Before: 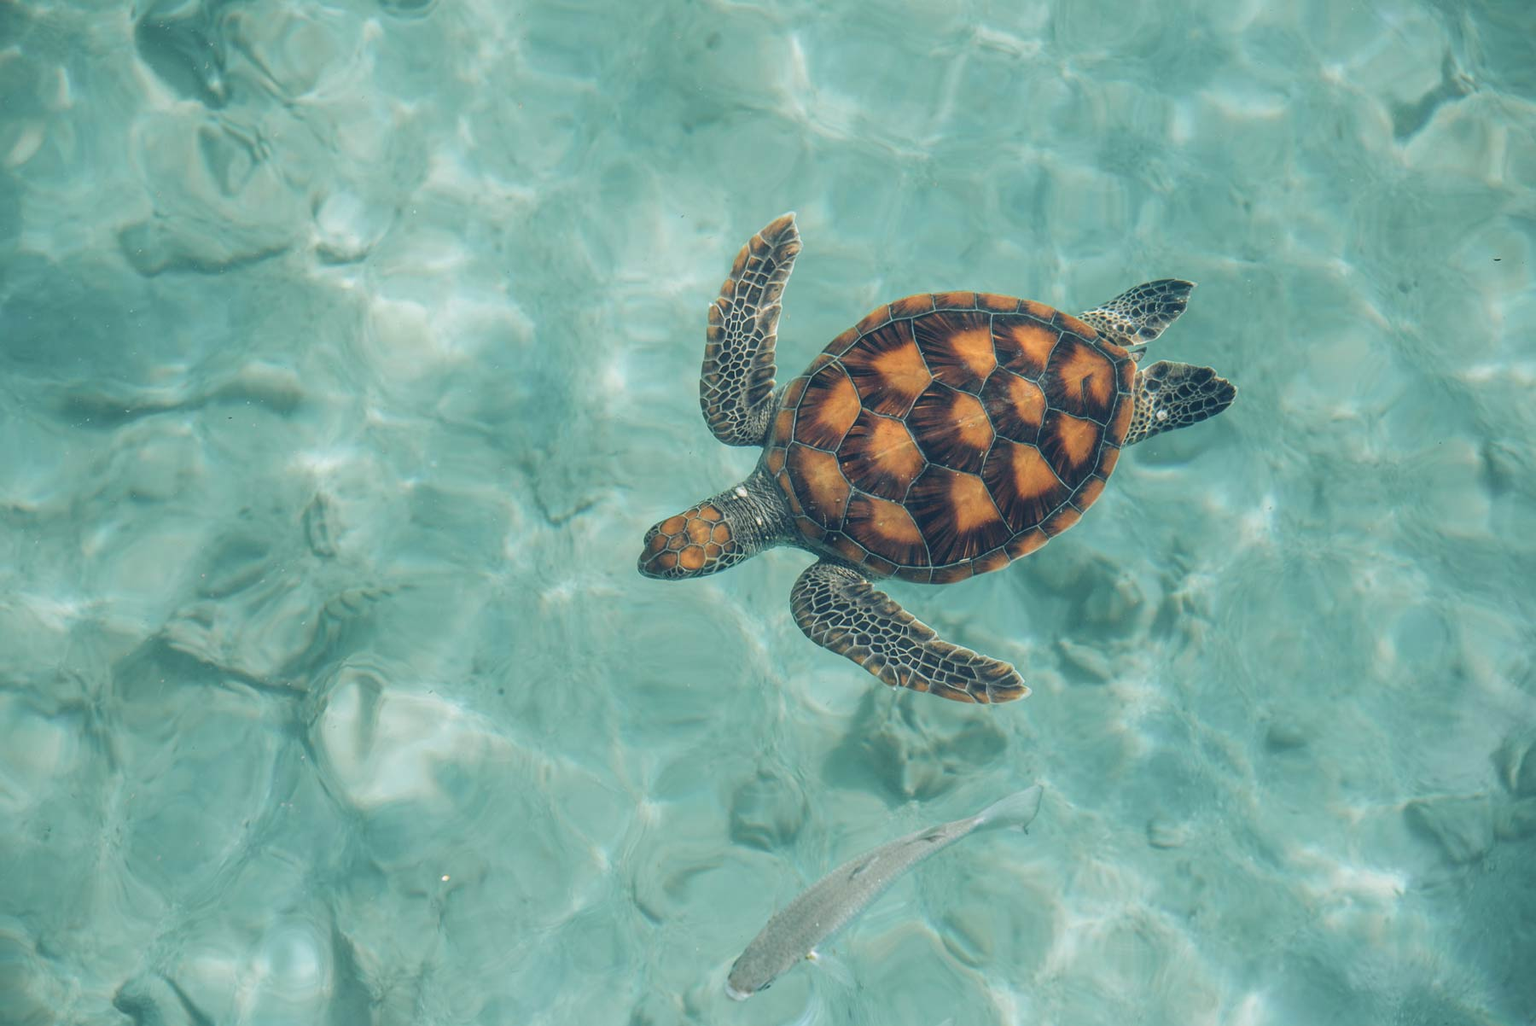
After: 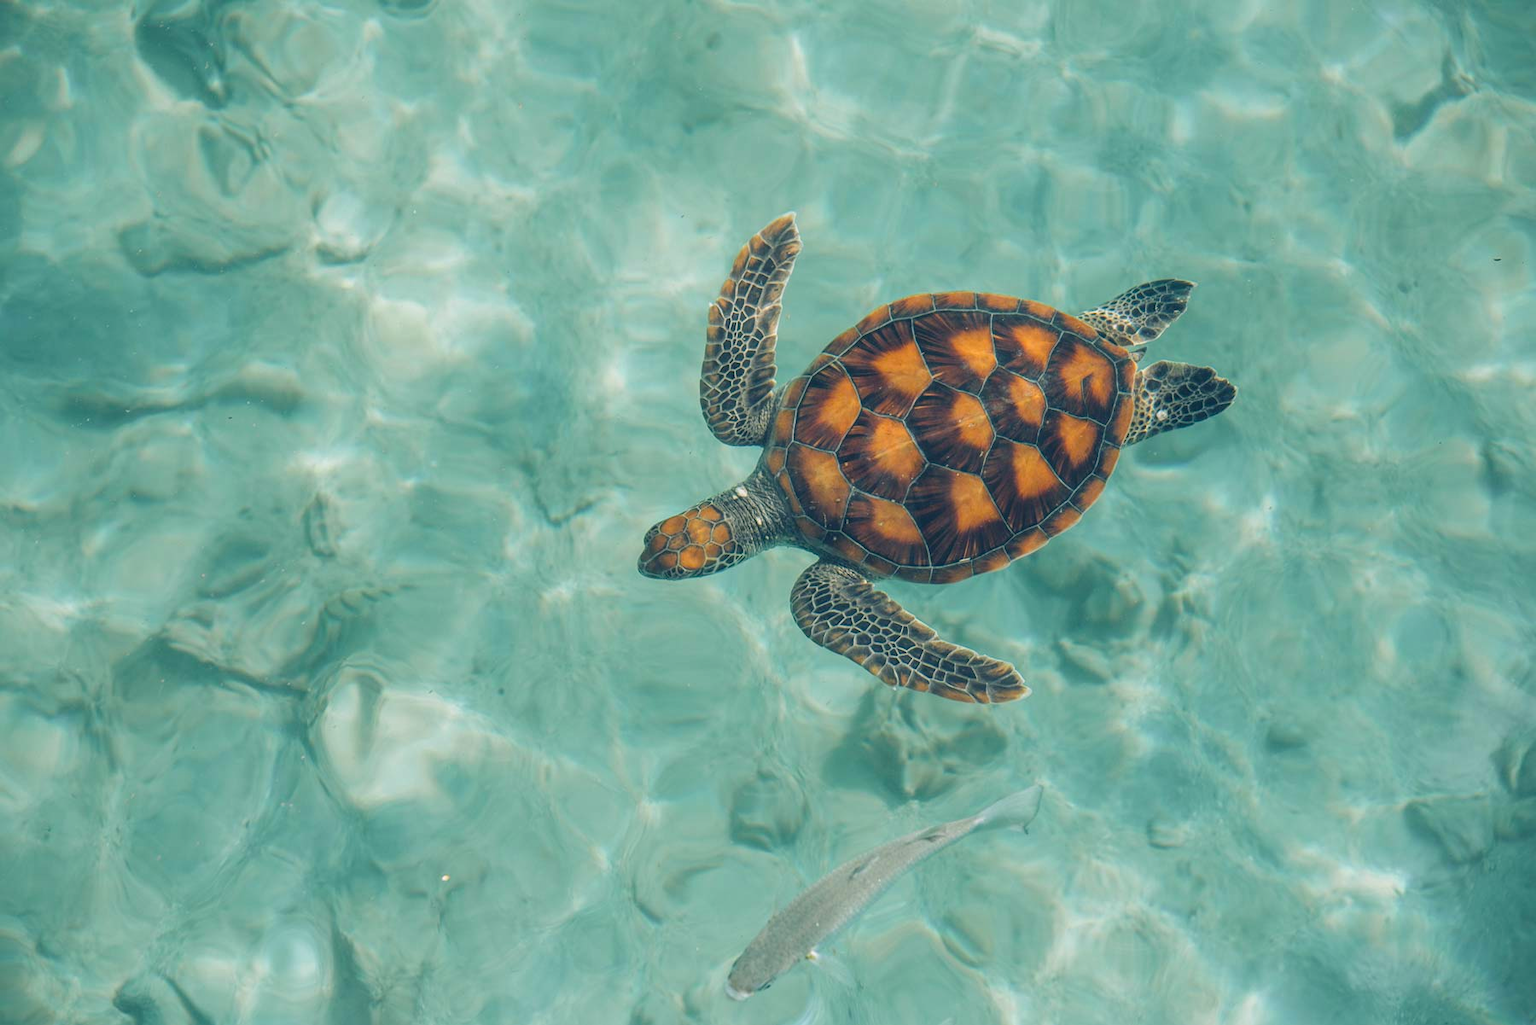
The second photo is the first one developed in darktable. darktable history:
color balance rgb: highlights gain › chroma 1.12%, highlights gain › hue 60.02°, perceptual saturation grading › global saturation 18.158%, global vibrance 9.699%
